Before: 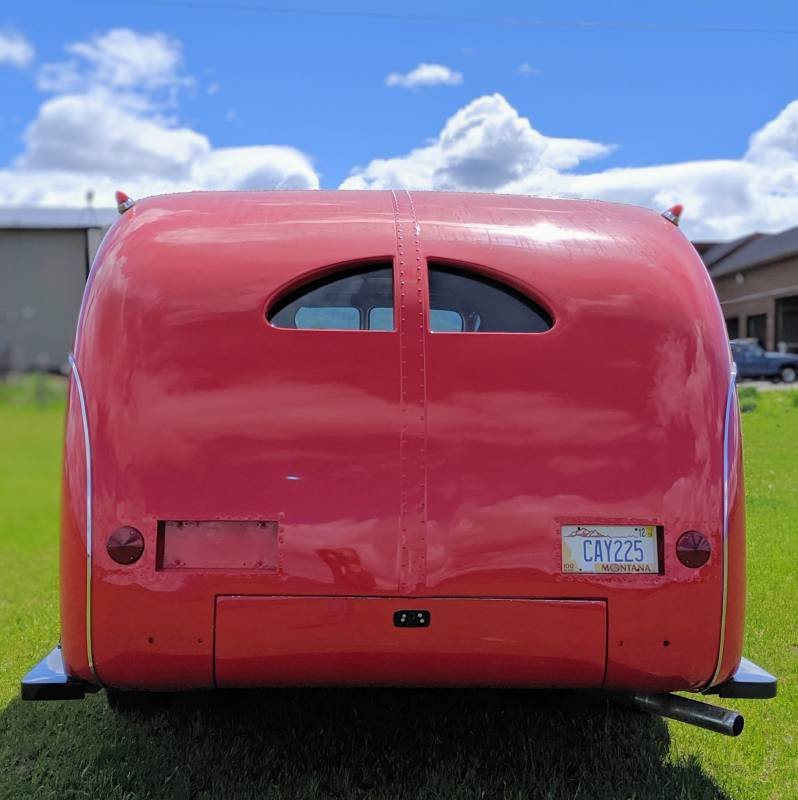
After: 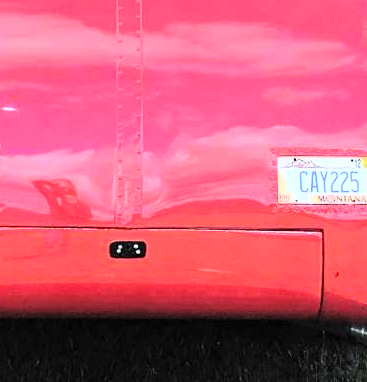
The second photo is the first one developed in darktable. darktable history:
exposure: black level correction 0, exposure 0.891 EV, compensate highlight preservation false
crop: left 35.708%, top 46.209%, right 18.197%, bottom 6.036%
tone equalizer: -8 EV -0.389 EV, -7 EV -0.389 EV, -6 EV -0.332 EV, -5 EV -0.232 EV, -3 EV 0.208 EV, -2 EV 0.349 EV, -1 EV 0.365 EV, +0 EV 0.399 EV
base curve: curves: ch0 [(0, 0) (0.018, 0.026) (0.143, 0.37) (0.33, 0.731) (0.458, 0.853) (0.735, 0.965) (0.905, 0.986) (1, 1)]
